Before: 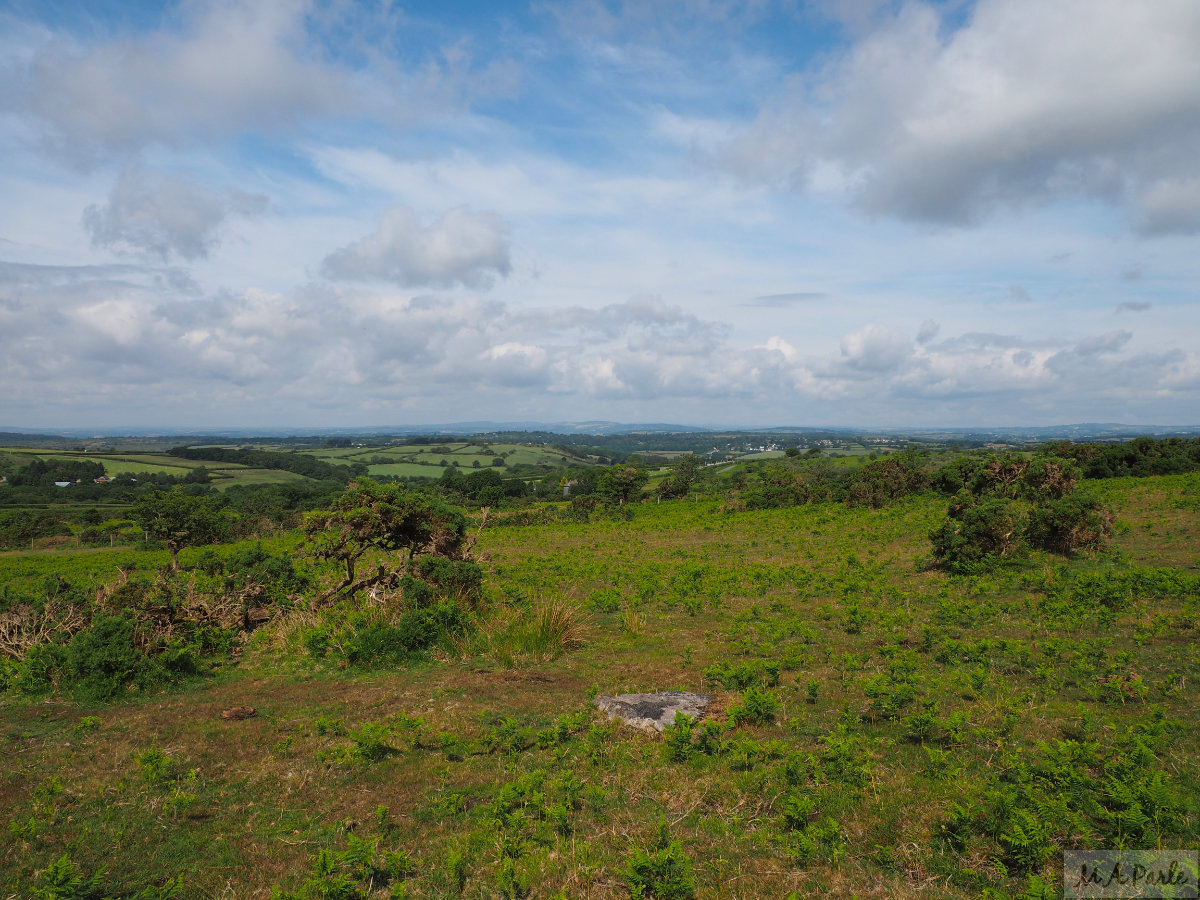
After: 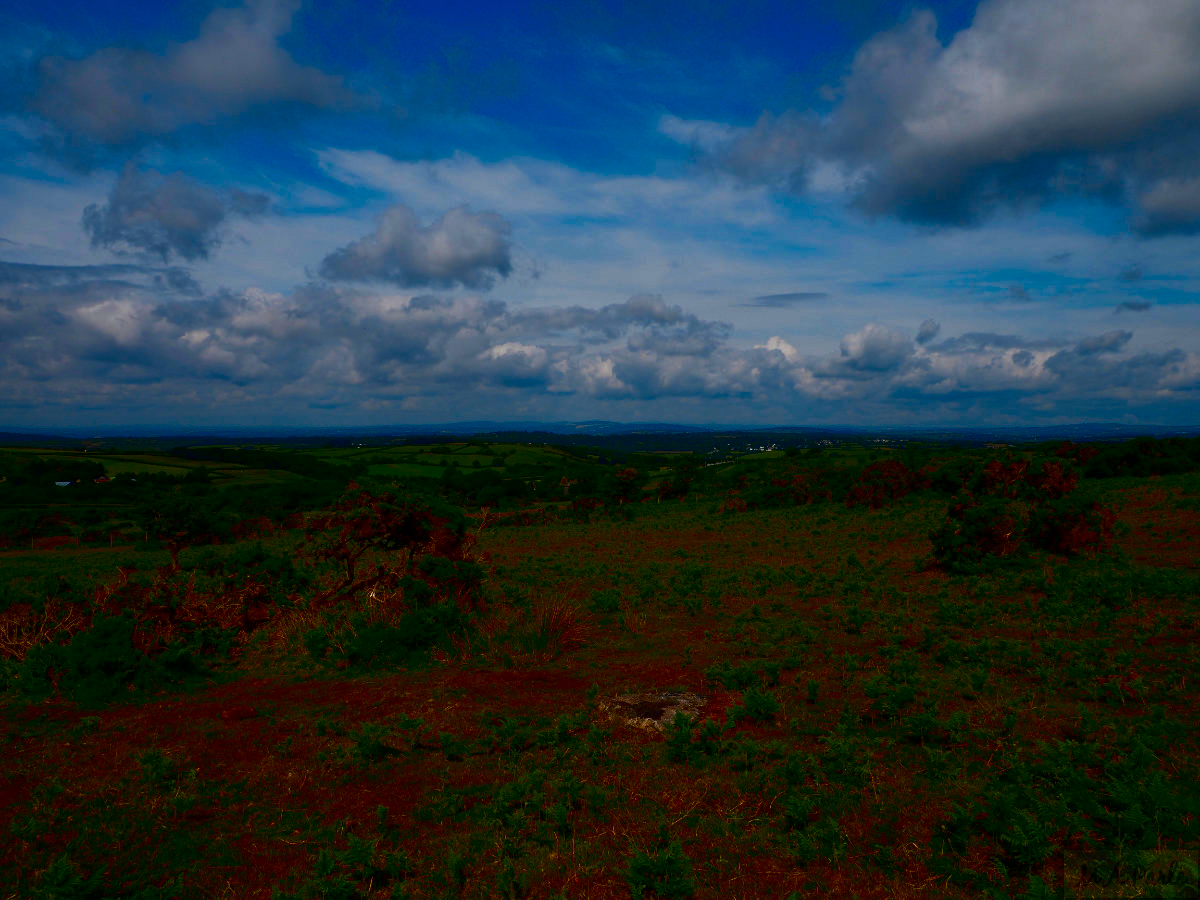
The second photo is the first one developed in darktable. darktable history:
contrast brightness saturation: brightness -0.993, saturation 0.997
